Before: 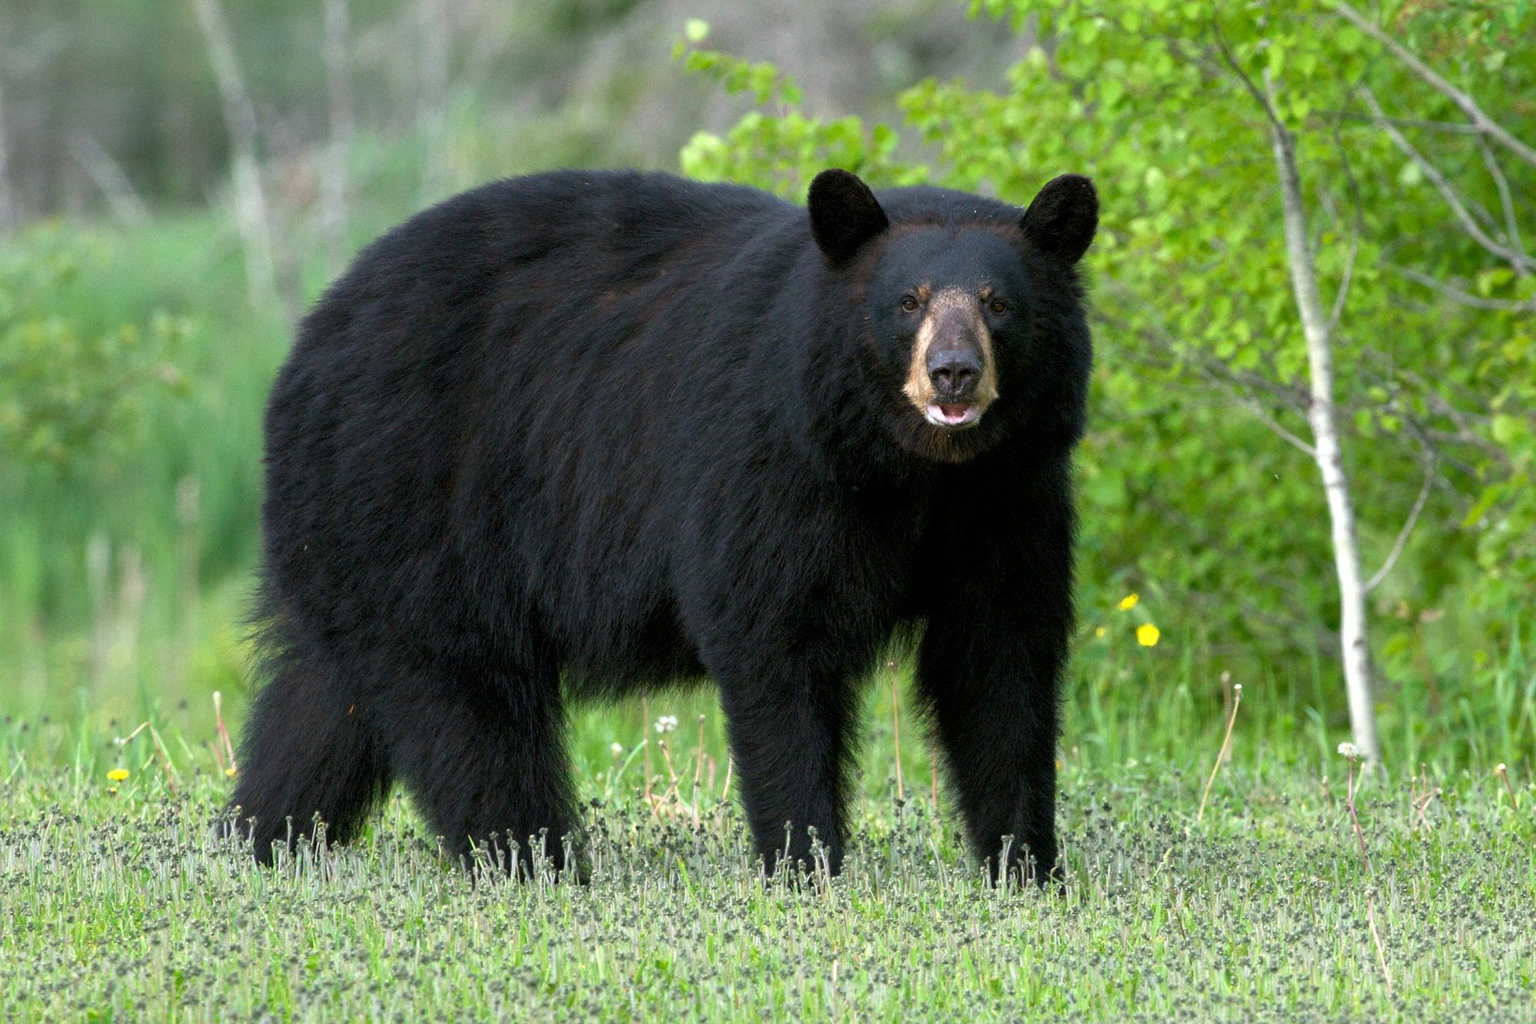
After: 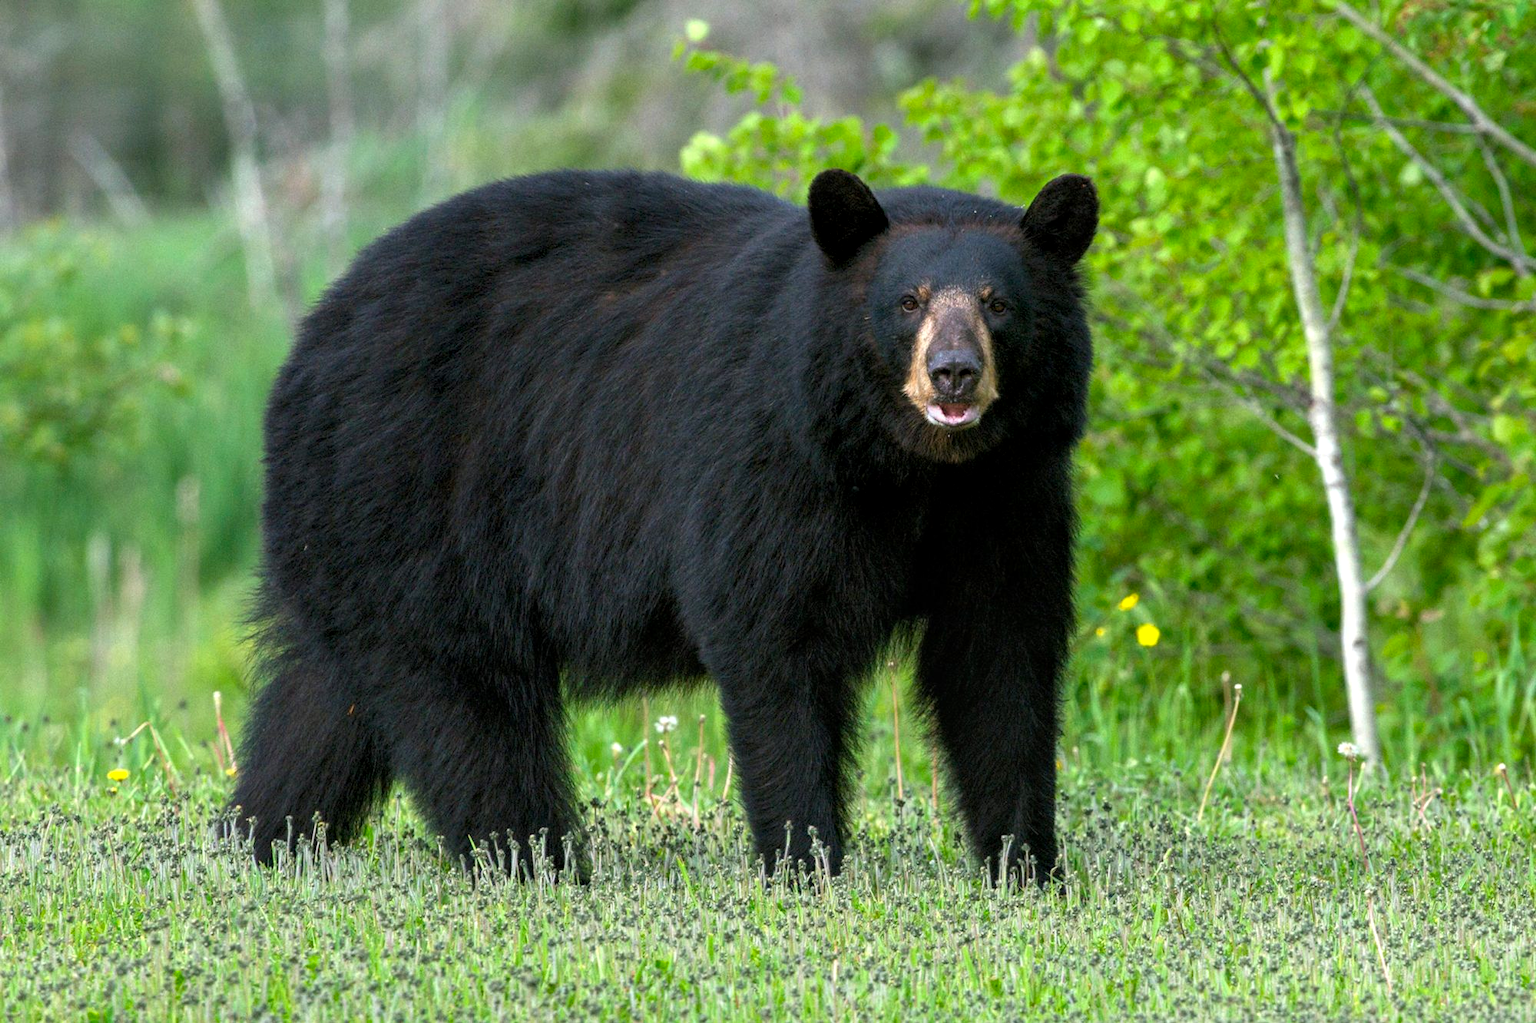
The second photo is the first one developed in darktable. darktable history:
color correction: saturation 1.11
local contrast: on, module defaults
contrast brightness saturation: contrast 0.04, saturation 0.07
